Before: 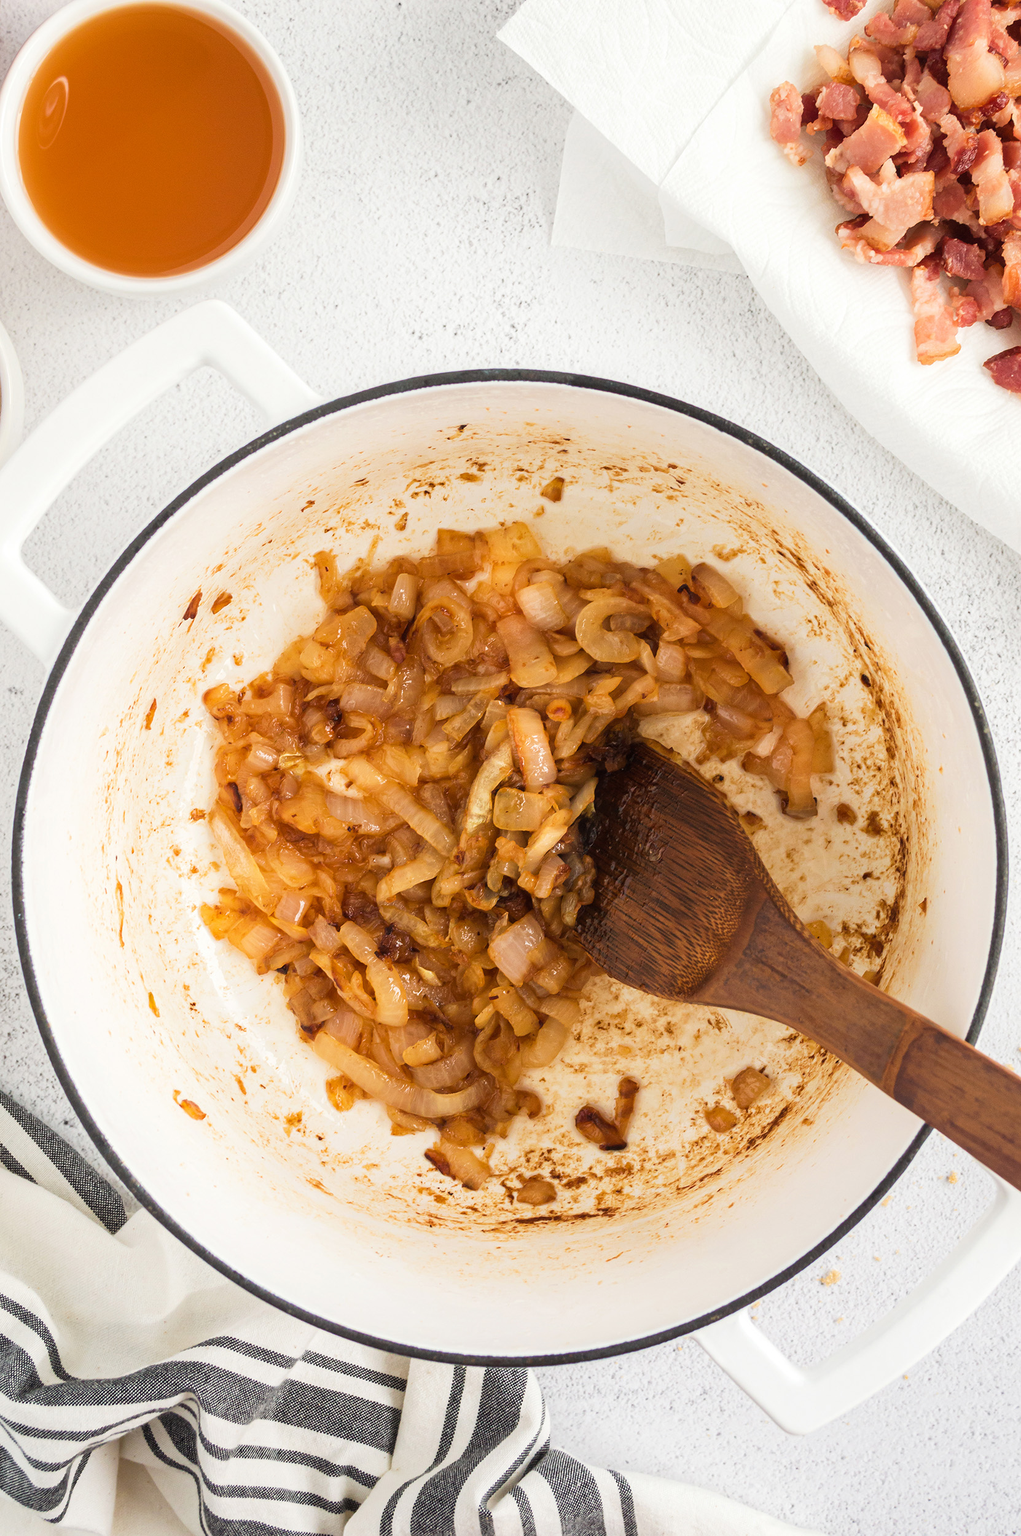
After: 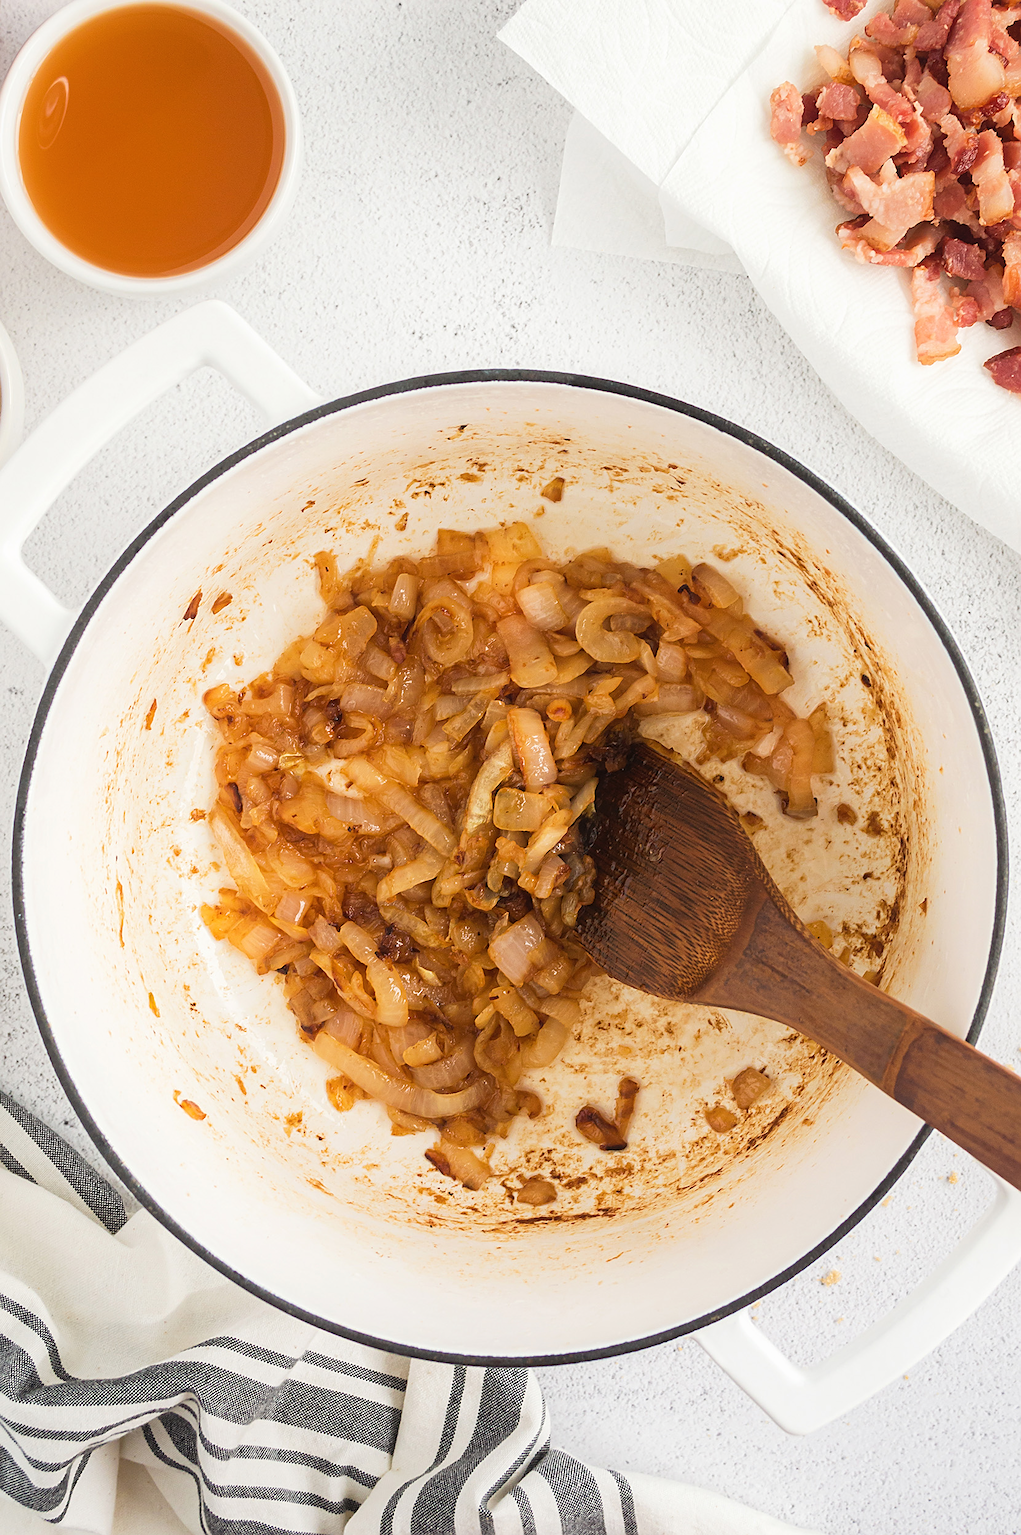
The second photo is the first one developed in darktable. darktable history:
contrast equalizer: octaves 7, y [[0.6 ×6], [0.55 ×6], [0 ×6], [0 ×6], [0 ×6]], mix -0.2
sharpen: on, module defaults
